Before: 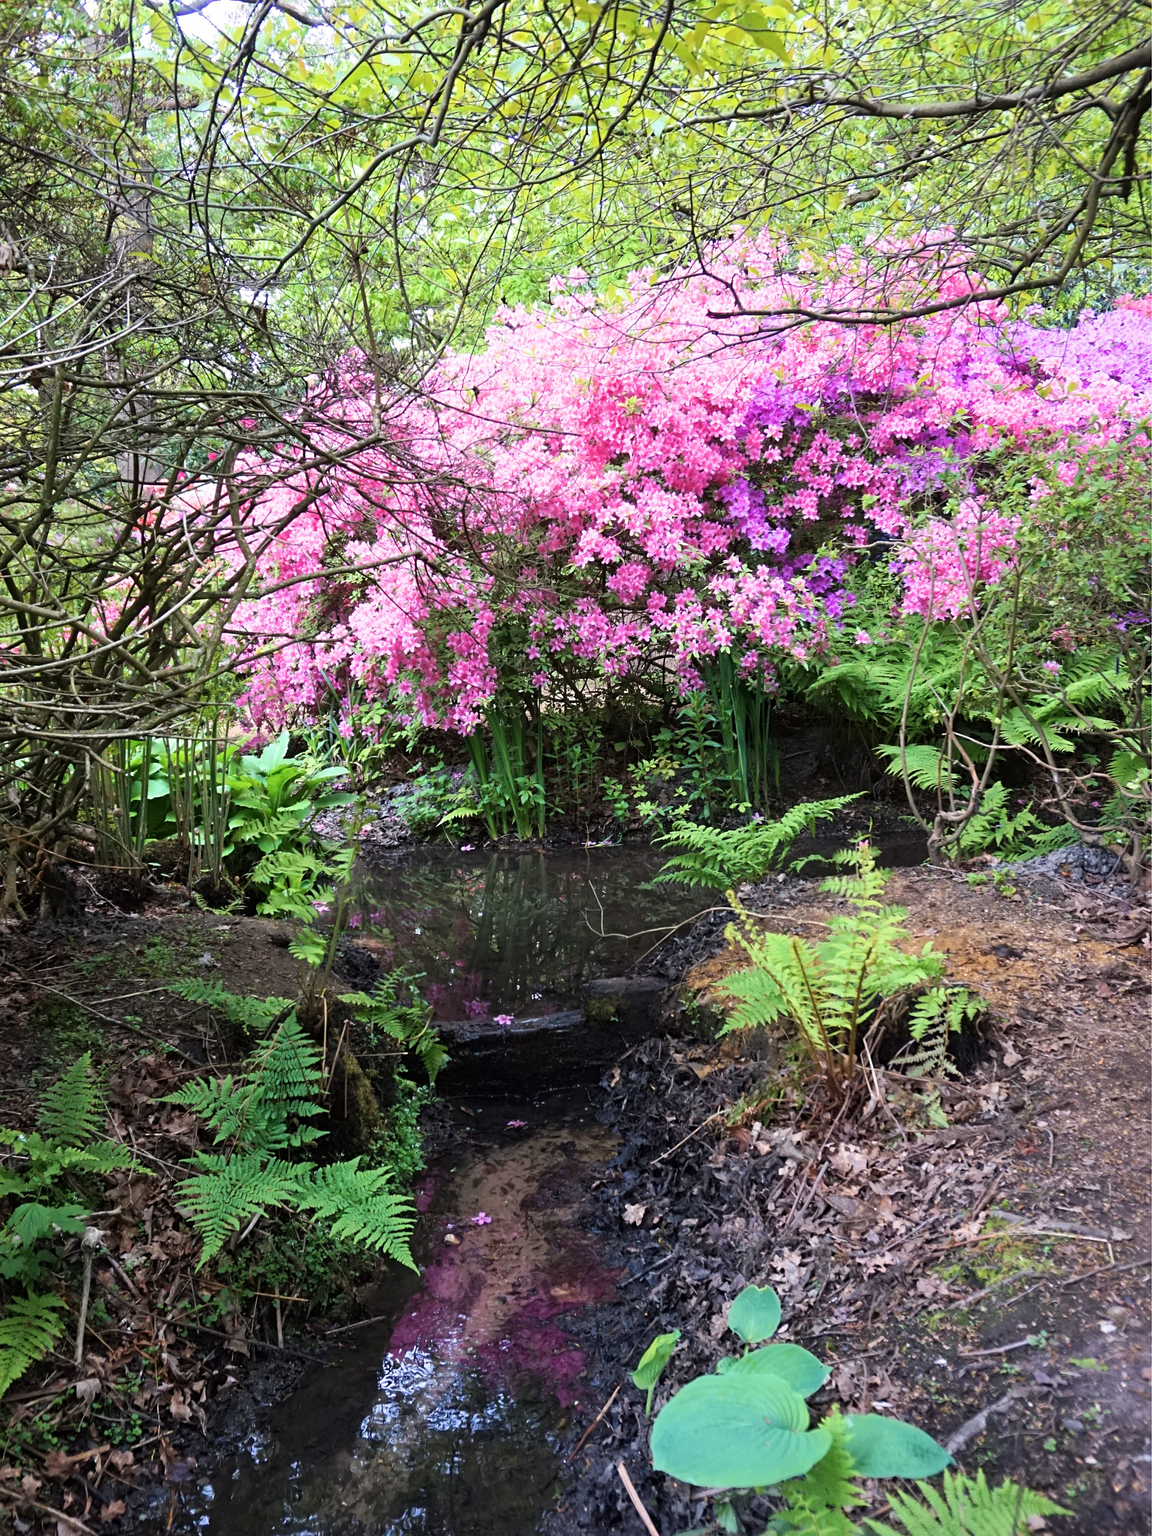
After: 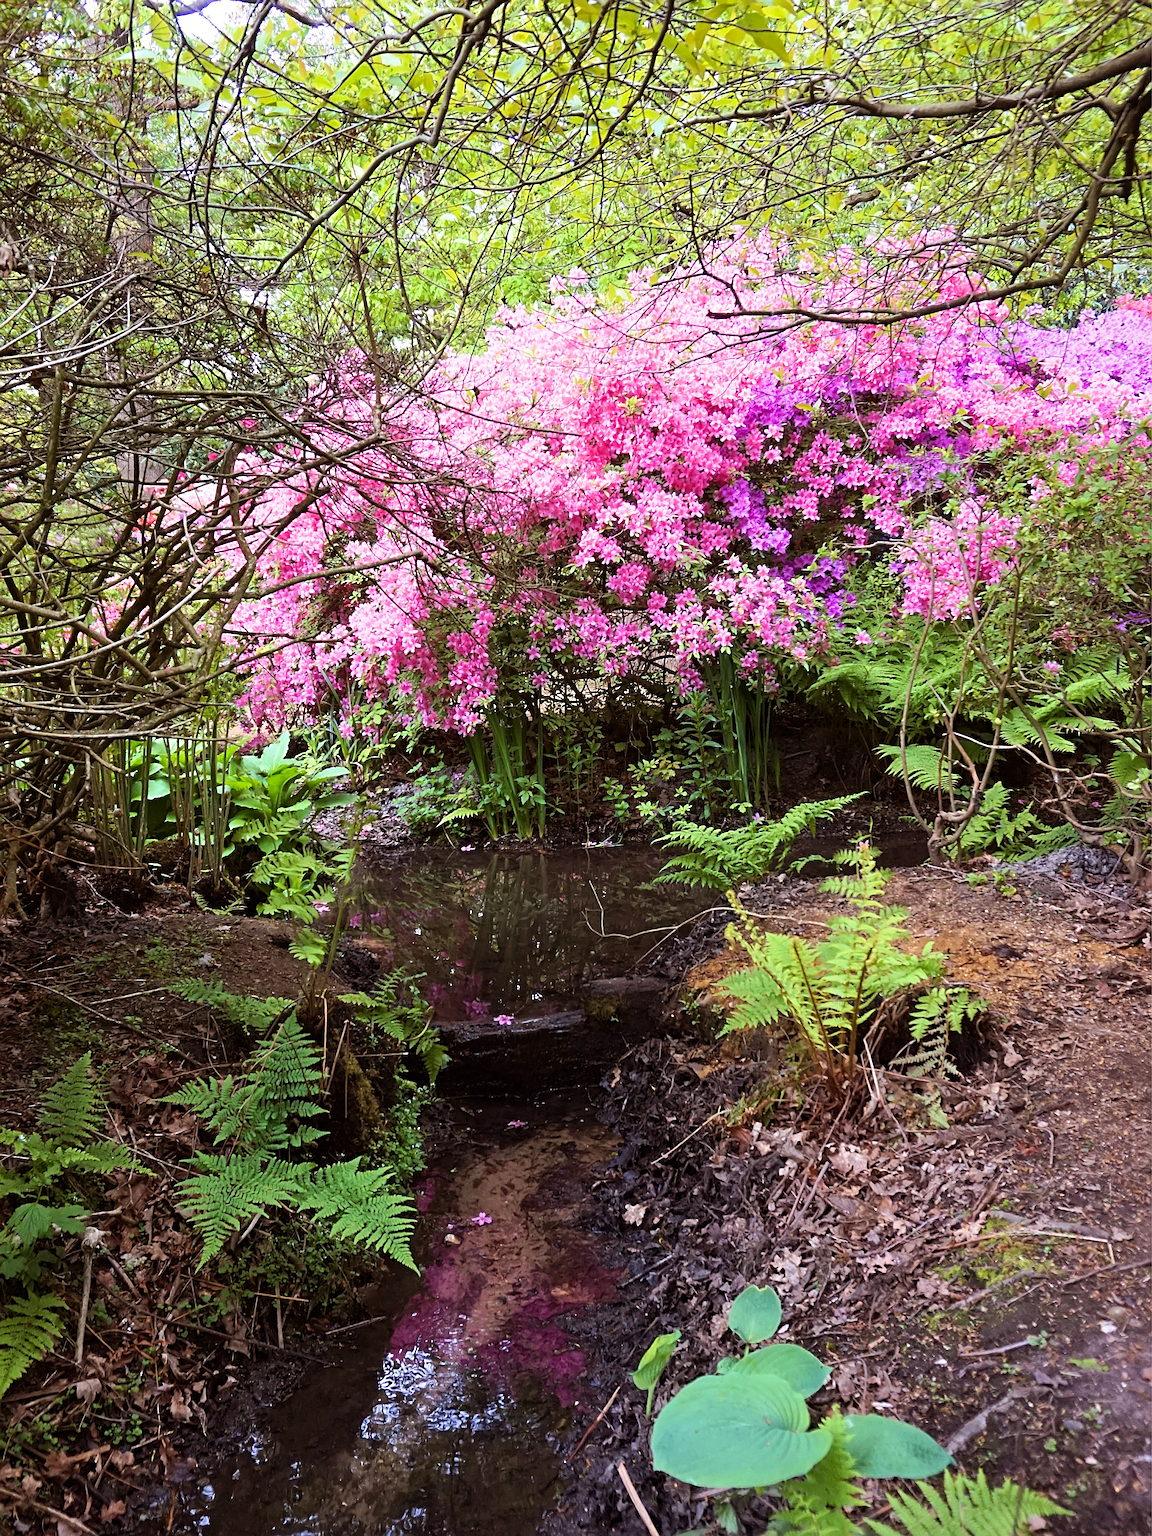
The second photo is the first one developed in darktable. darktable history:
rgb levels: mode RGB, independent channels, levels [[0, 0.5, 1], [0, 0.521, 1], [0, 0.536, 1]]
sharpen: on, module defaults
